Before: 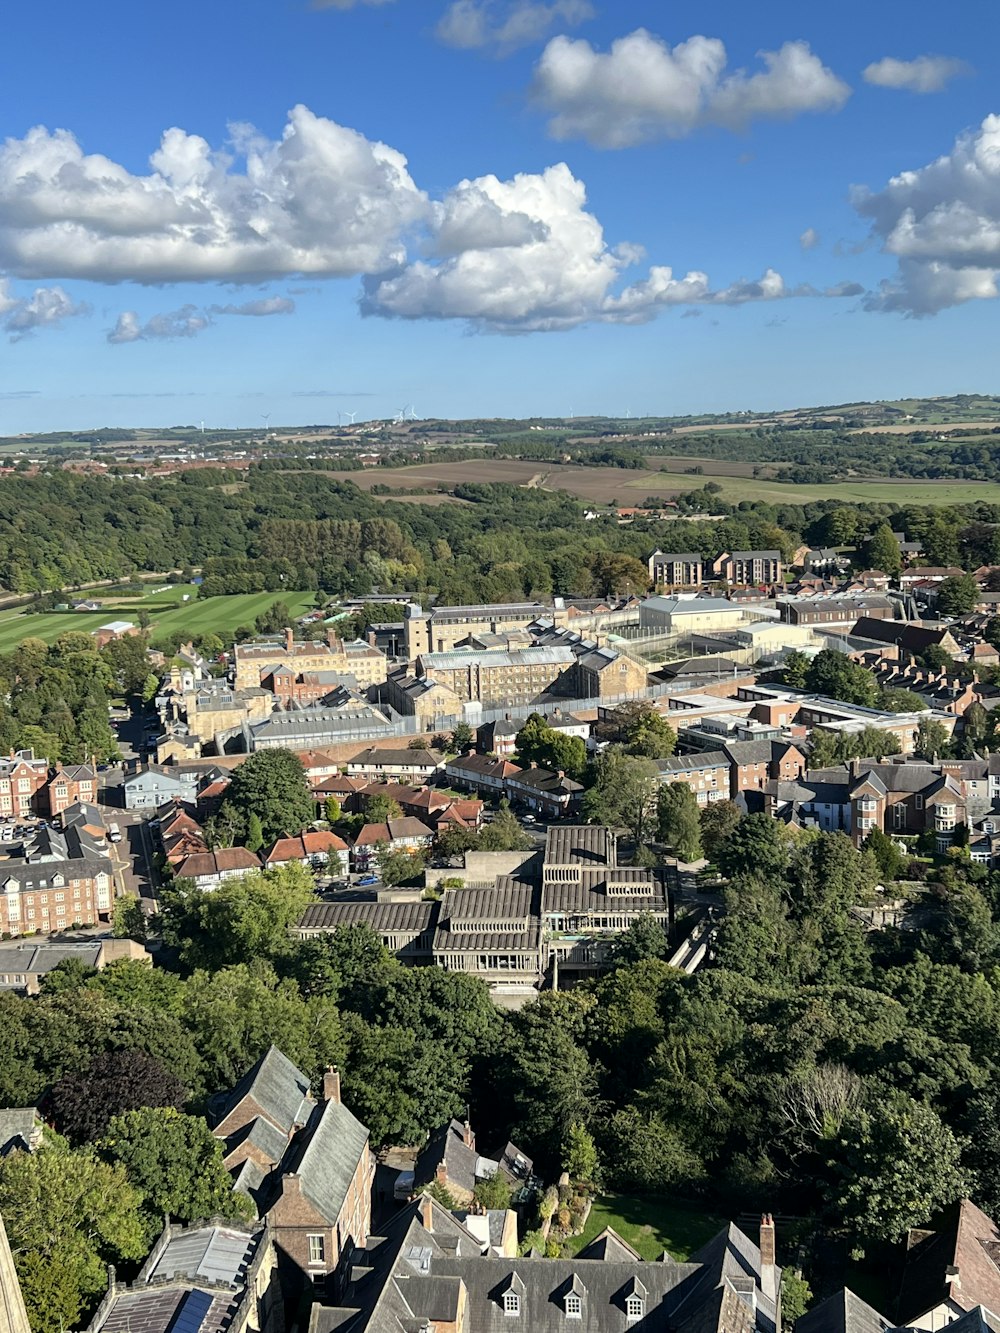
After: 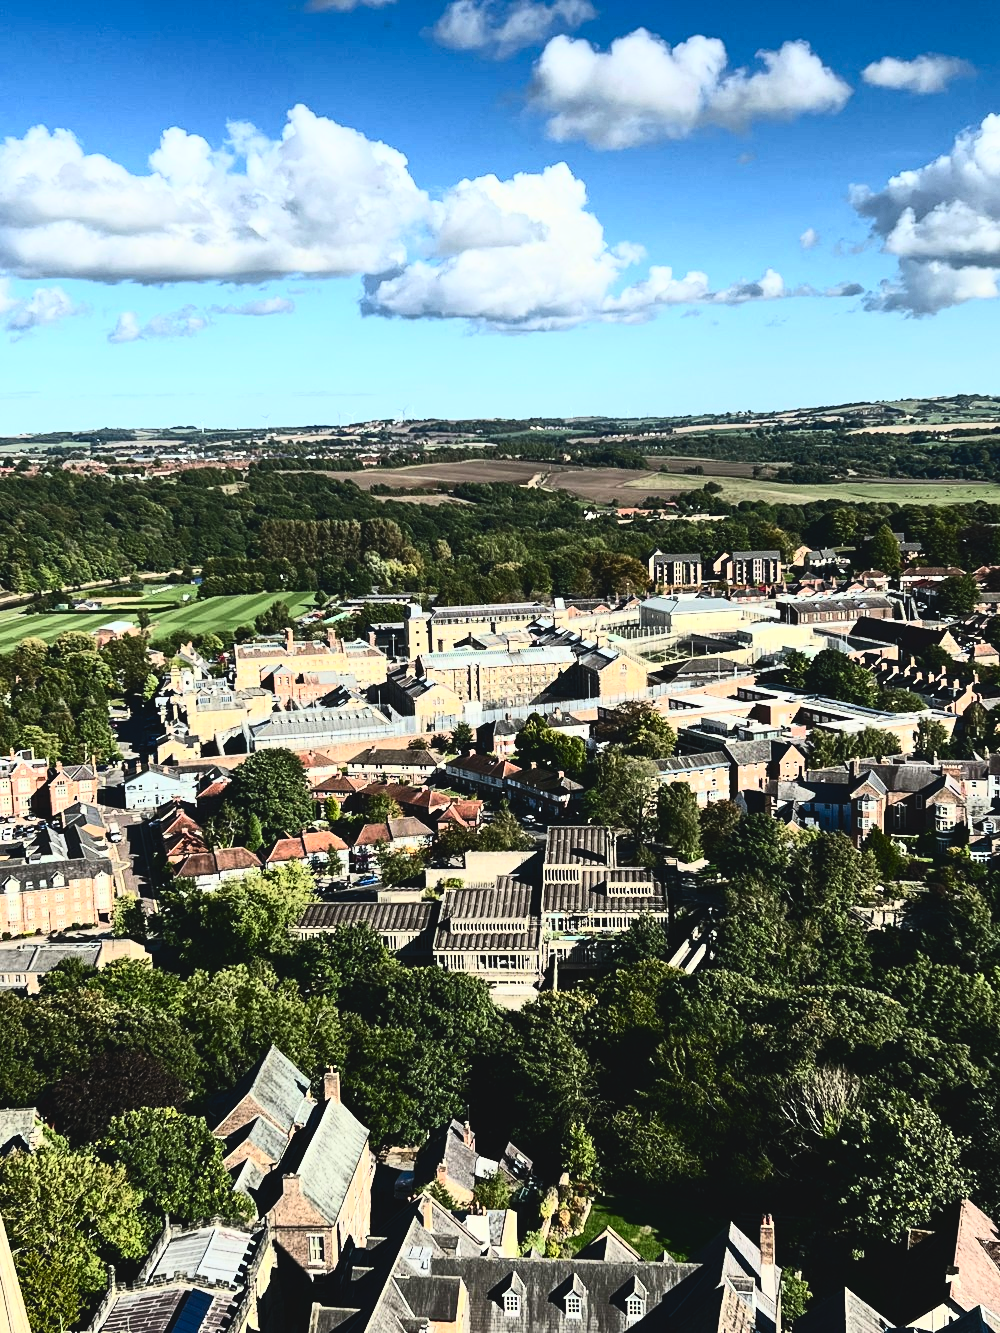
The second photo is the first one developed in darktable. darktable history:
contrast brightness saturation: contrast 0.92, brightness 0.192
exposure: black level correction -0.037, exposure -0.495 EV, compensate highlight preservation false
color correction: highlights b* 0.056, saturation 1.3
